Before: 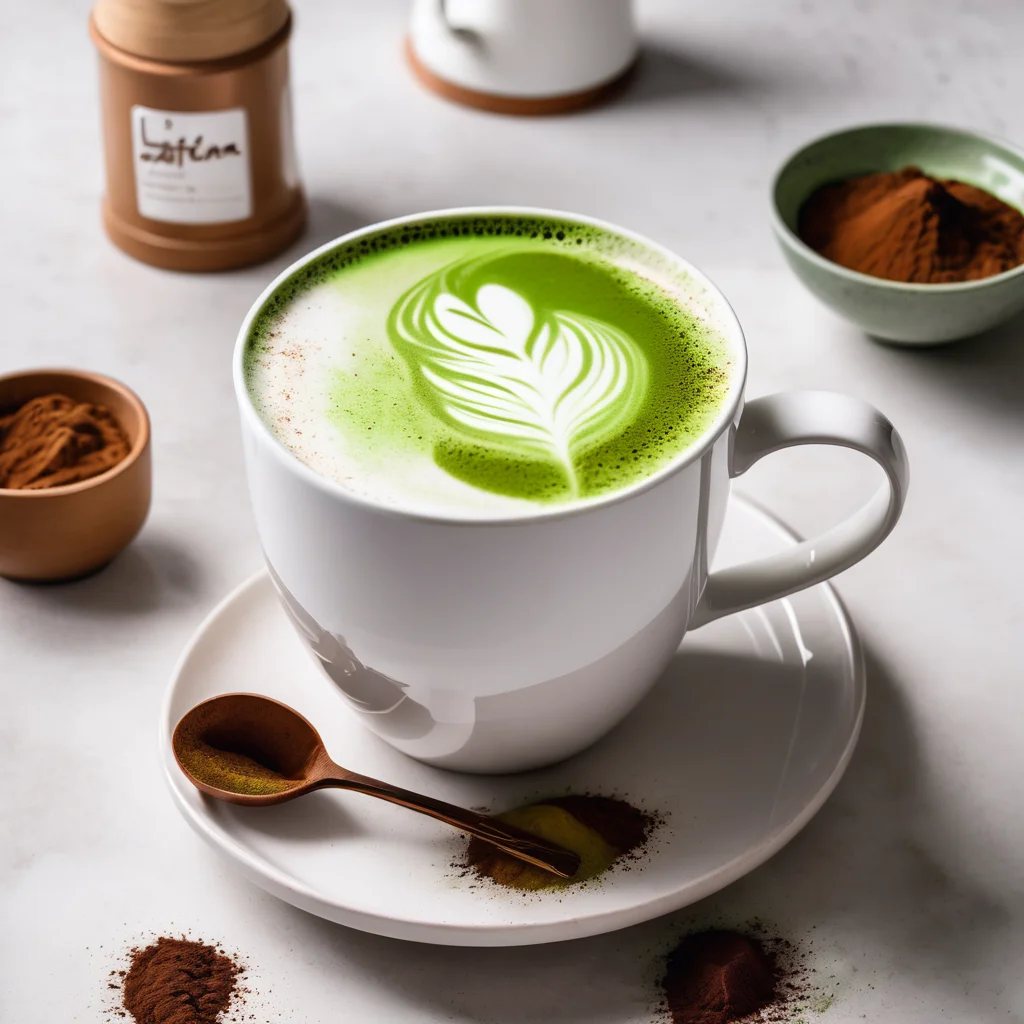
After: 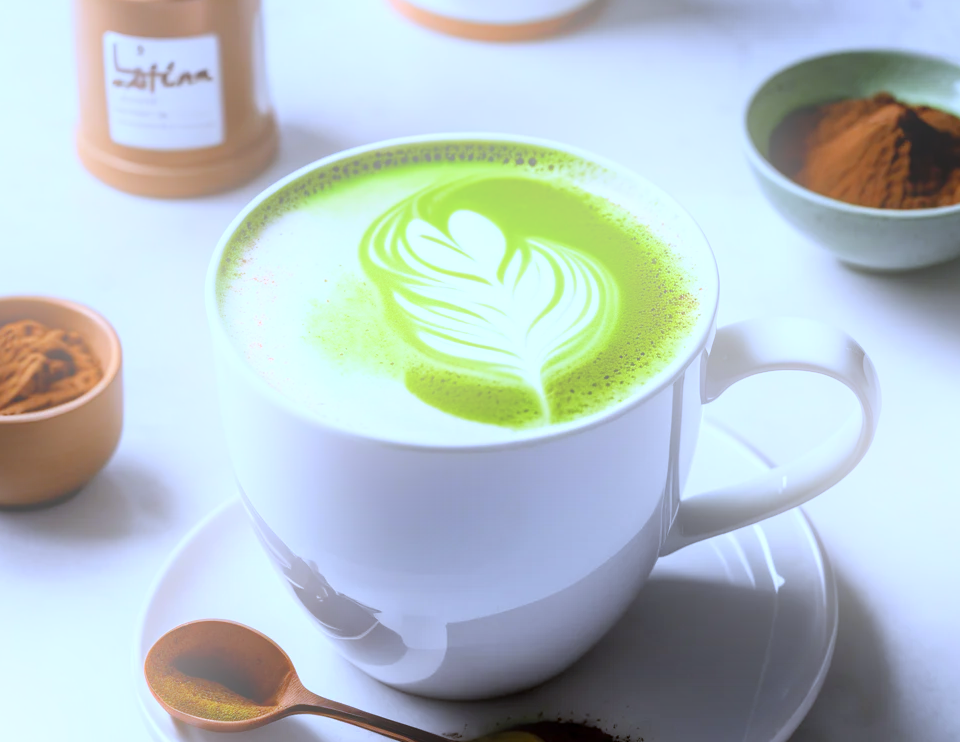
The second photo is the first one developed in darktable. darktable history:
local contrast: highlights 100%, shadows 100%, detail 120%, midtone range 0.2
bloom: on, module defaults
crop: left 2.737%, top 7.287%, right 3.421%, bottom 20.179%
white balance: red 0.871, blue 1.249
